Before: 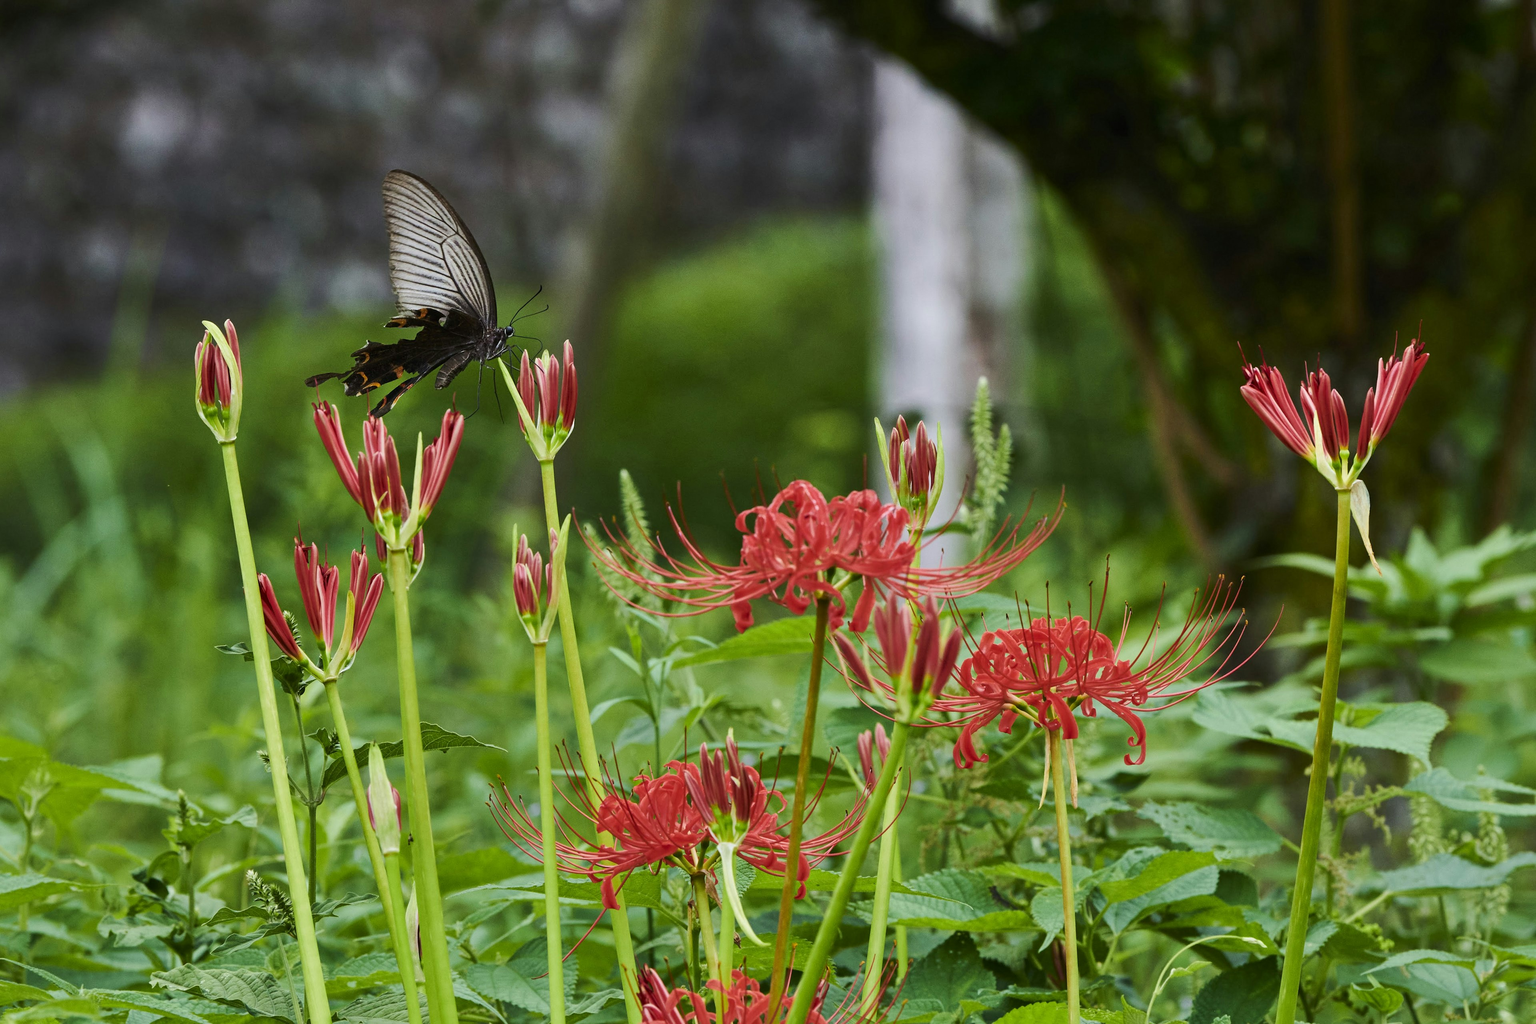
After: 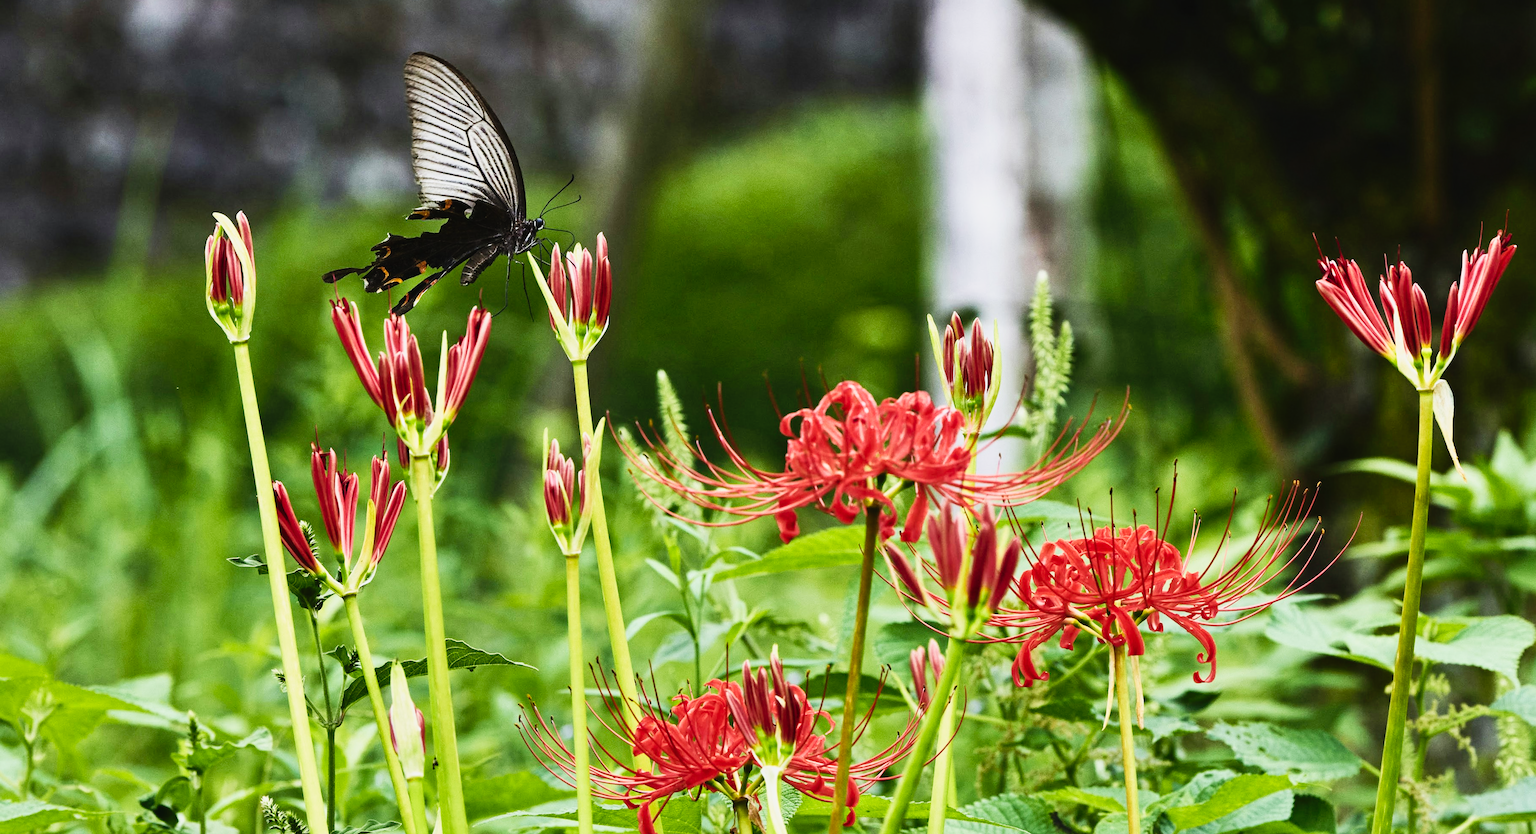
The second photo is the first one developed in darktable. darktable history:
crop and rotate: angle 0.099°, top 11.795%, right 5.596%, bottom 11.274%
contrast brightness saturation: contrast 0.148, brightness 0.04
contrast equalizer: y [[0.511, 0.558, 0.631, 0.632, 0.559, 0.512], [0.5 ×6], [0.507, 0.559, 0.627, 0.644, 0.647, 0.647], [0 ×6], [0 ×6]], mix 0.14
tone curve: curves: ch0 [(0, 0.023) (0.113, 0.084) (0.285, 0.301) (0.673, 0.796) (0.845, 0.932) (0.994, 0.971)]; ch1 [(0, 0) (0.456, 0.437) (0.498, 0.5) (0.57, 0.559) (0.631, 0.639) (1, 1)]; ch2 [(0, 0) (0.417, 0.44) (0.46, 0.453) (0.502, 0.507) (0.55, 0.57) (0.67, 0.712) (1, 1)], preserve colors none
